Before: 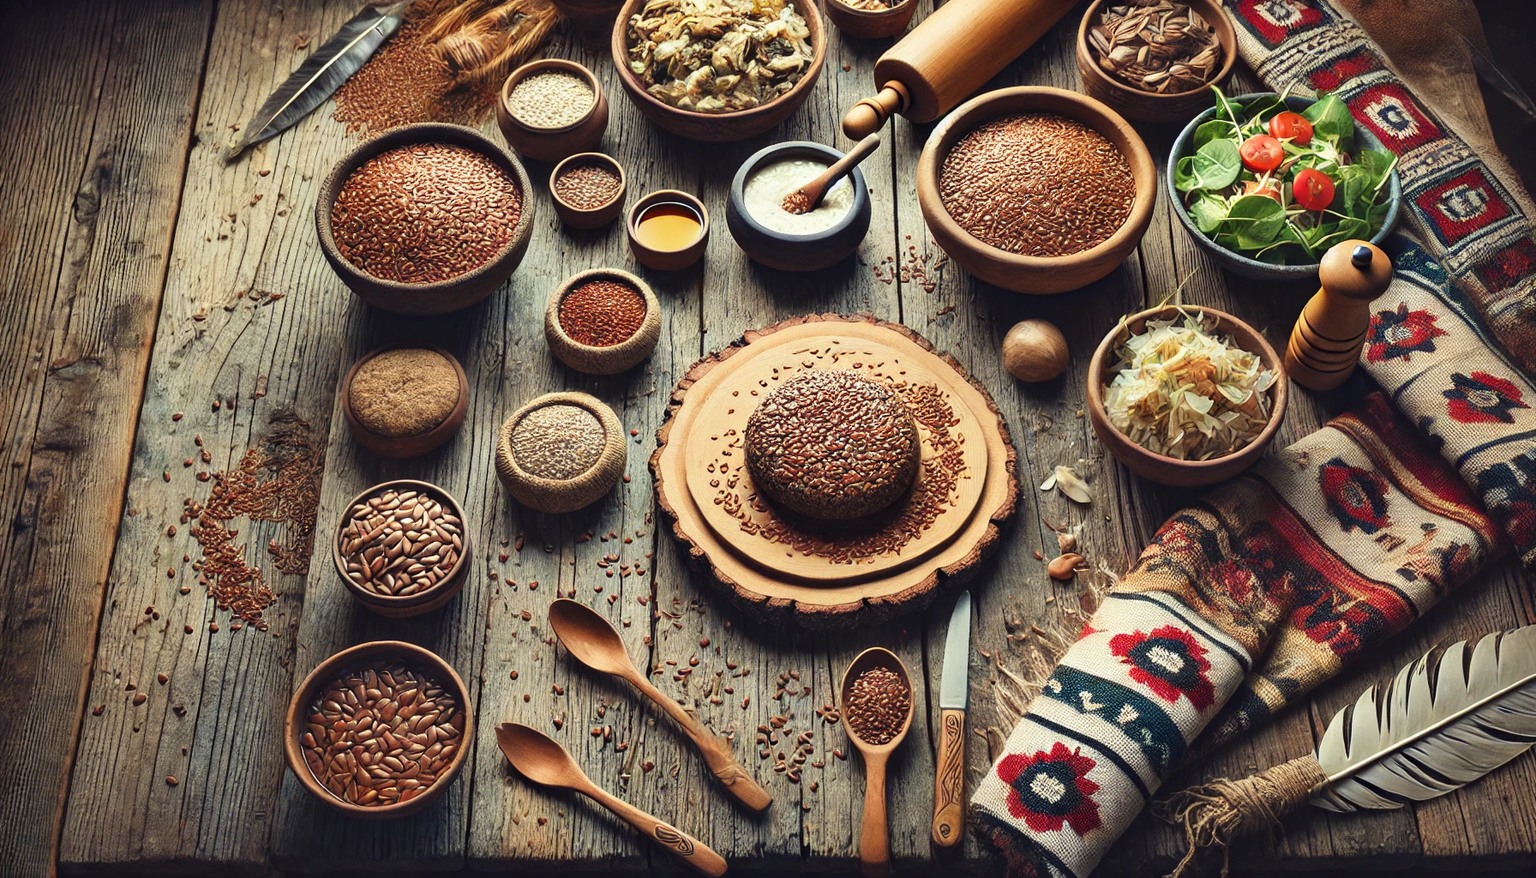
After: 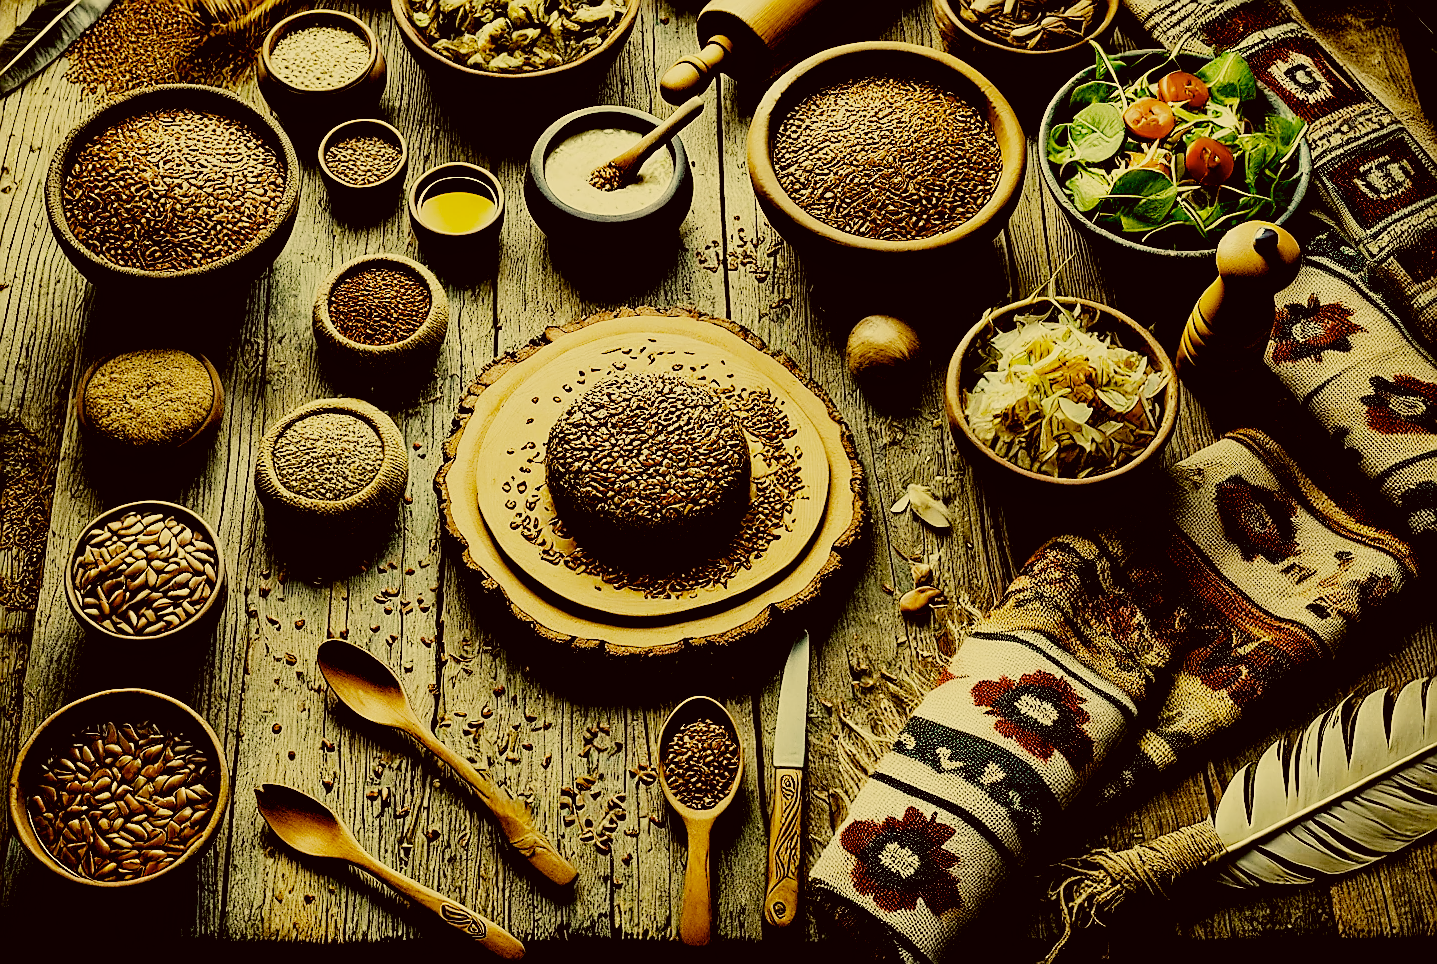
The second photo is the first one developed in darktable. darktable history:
sharpen: radius 1.347, amount 1.242, threshold 0.835
crop and rotate: left 18.032%, top 5.839%, right 1.76%
color correction: highlights a* 0.16, highlights b* 29.33, shadows a* -0.259, shadows b* 21.26
filmic rgb: black relative exposure -3.22 EV, white relative exposure 7.04 EV, threshold 6 EV, hardness 1.46, contrast 1.344, preserve chrominance no, color science v4 (2020), contrast in shadows soft, enable highlight reconstruction true
shadows and highlights: shadows 11.93, white point adjustment 1.15, soften with gaussian
color balance rgb: linear chroma grading › global chroma 8.94%, perceptual saturation grading › global saturation 25.228%, global vibrance 14.151%
contrast brightness saturation: contrast 0.1, saturation -0.354
